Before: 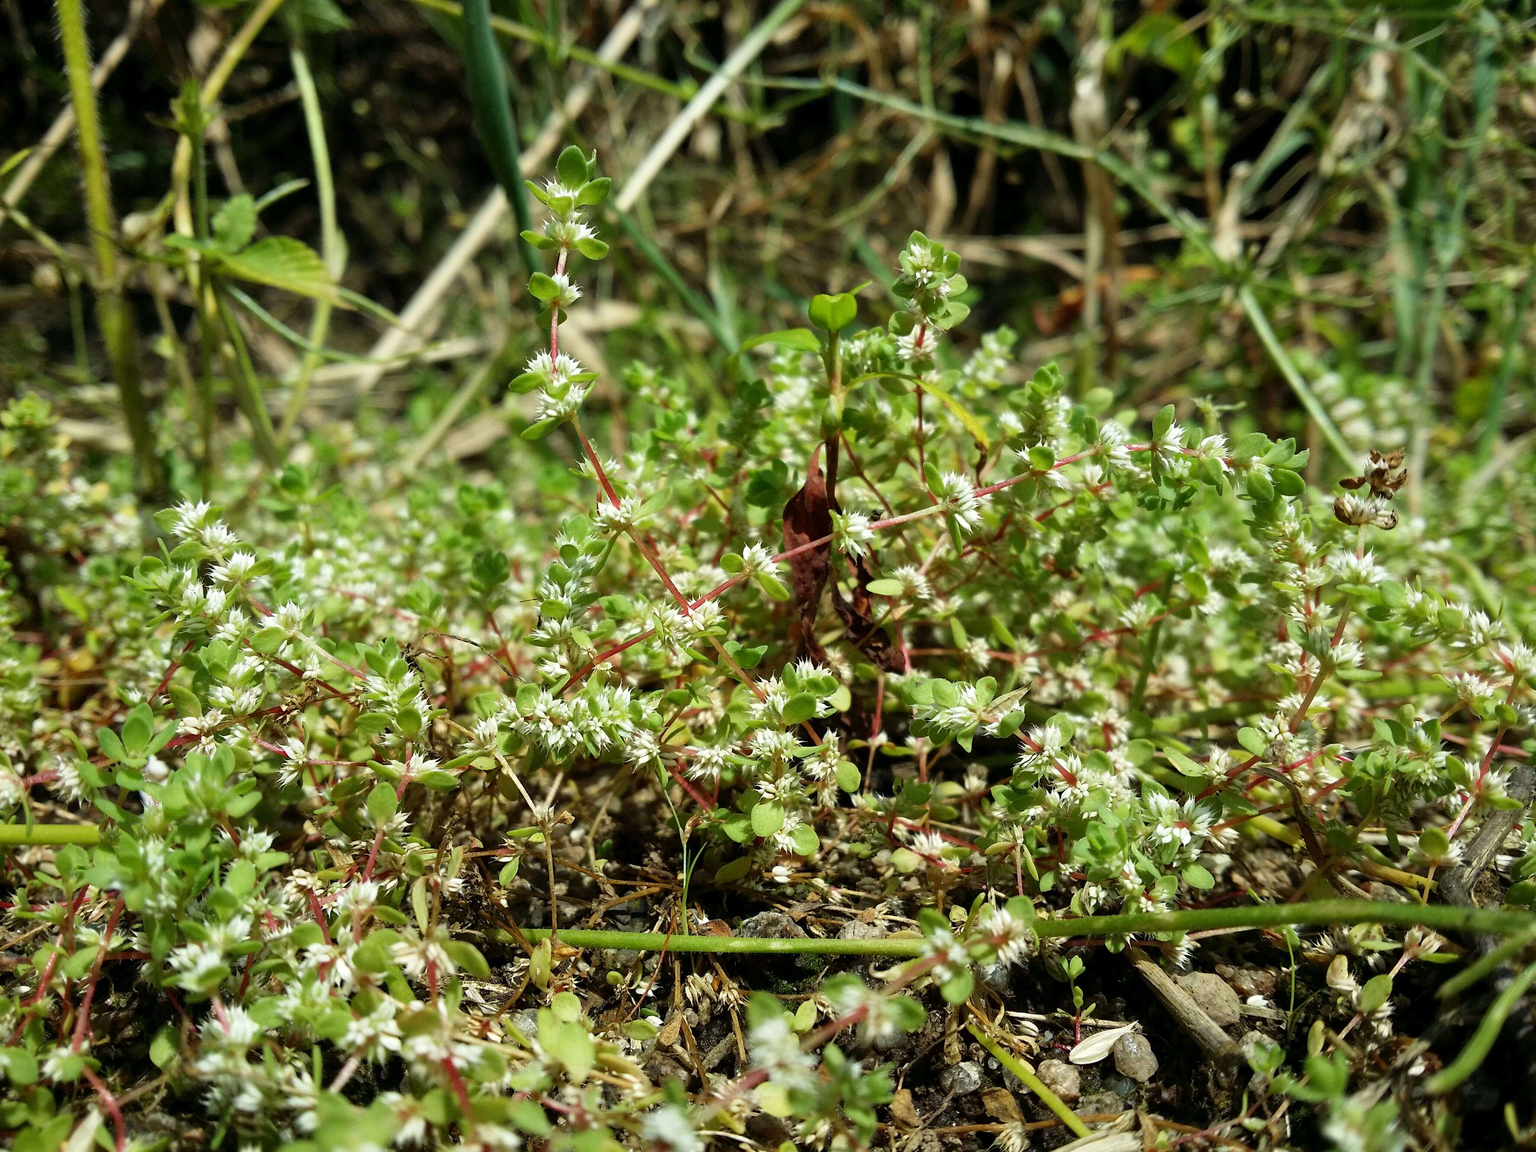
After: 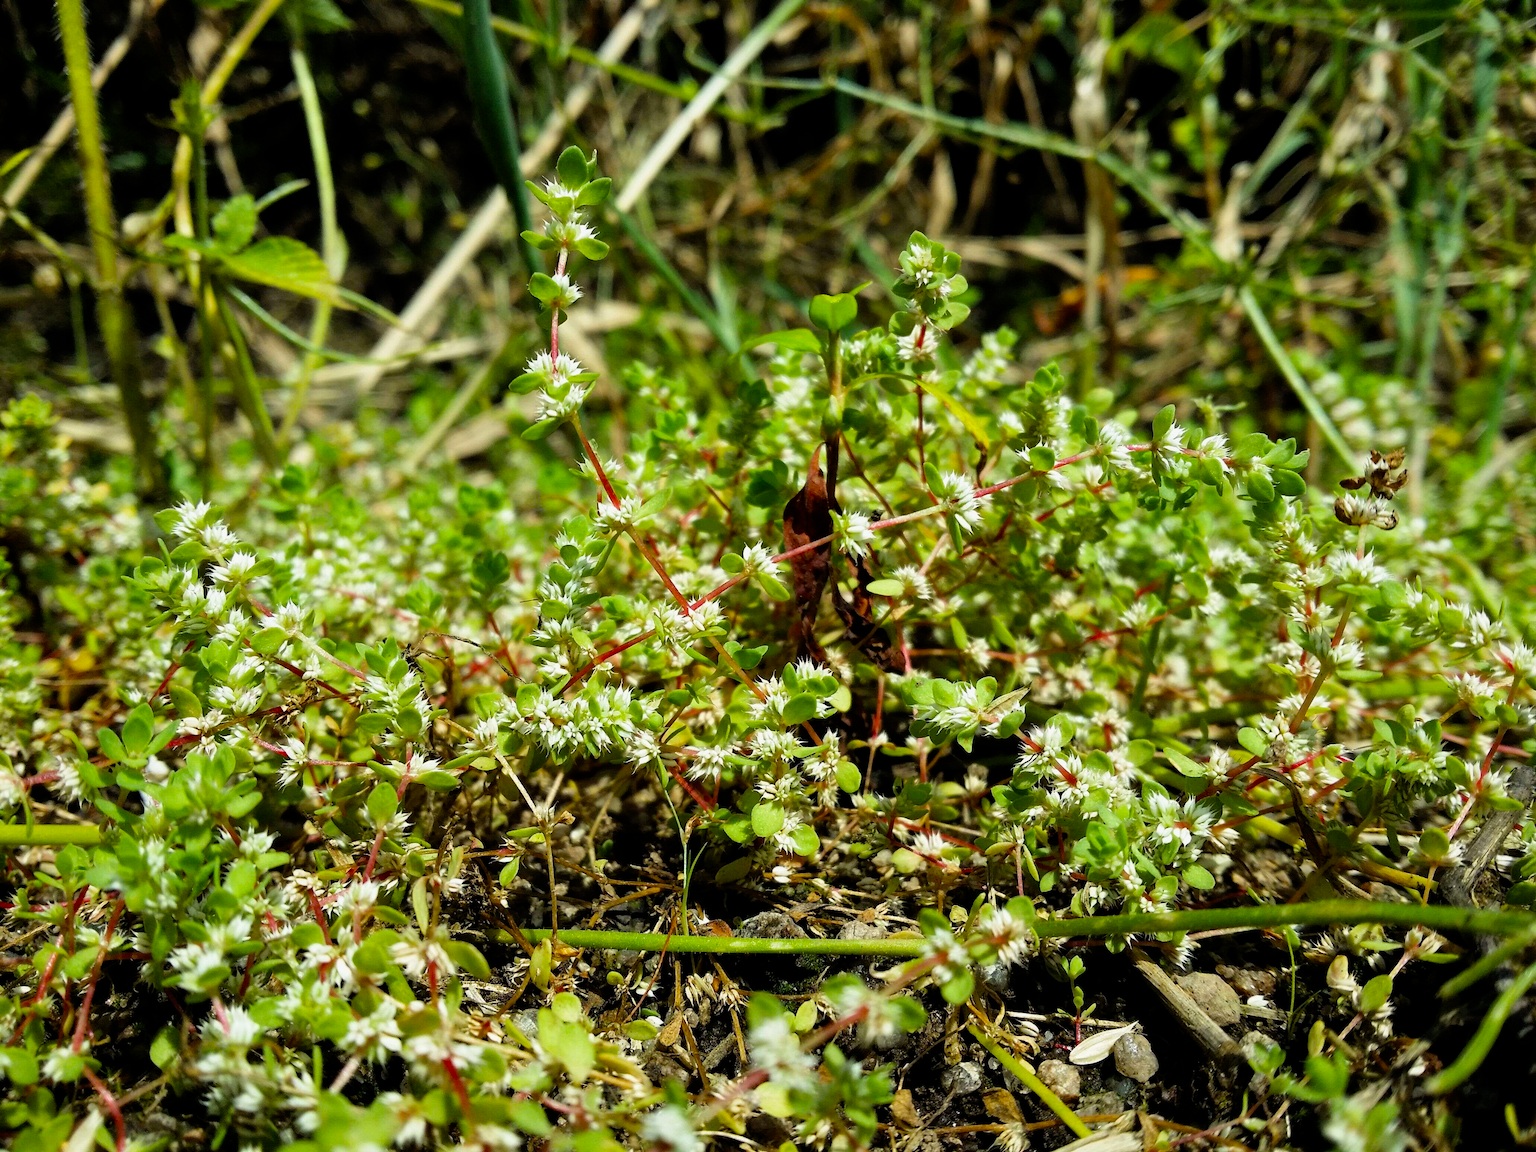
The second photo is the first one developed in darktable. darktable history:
exposure: compensate highlight preservation false
filmic rgb: black relative exposure -12 EV, white relative exposure 2.8 EV, threshold 3 EV, target black luminance 0%, hardness 8.06, latitude 70.41%, contrast 1.14, highlights saturation mix 10%, shadows ↔ highlights balance -0.388%, color science v4 (2020), iterations of high-quality reconstruction 10, contrast in shadows soft, contrast in highlights soft, enable highlight reconstruction true
